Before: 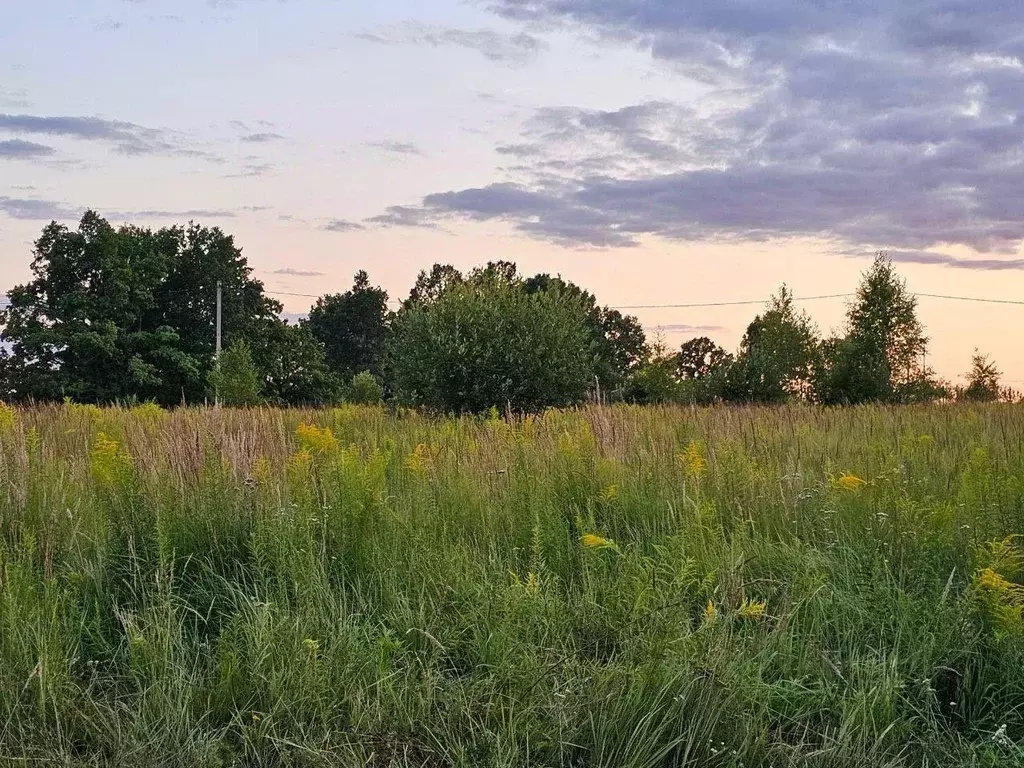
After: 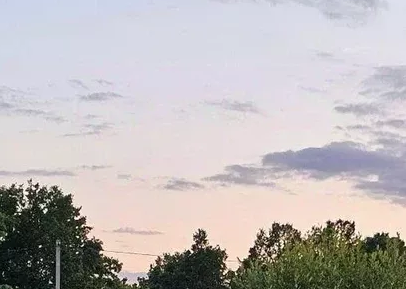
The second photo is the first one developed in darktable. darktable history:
crop: left 15.779%, top 5.456%, right 44.087%, bottom 56.839%
